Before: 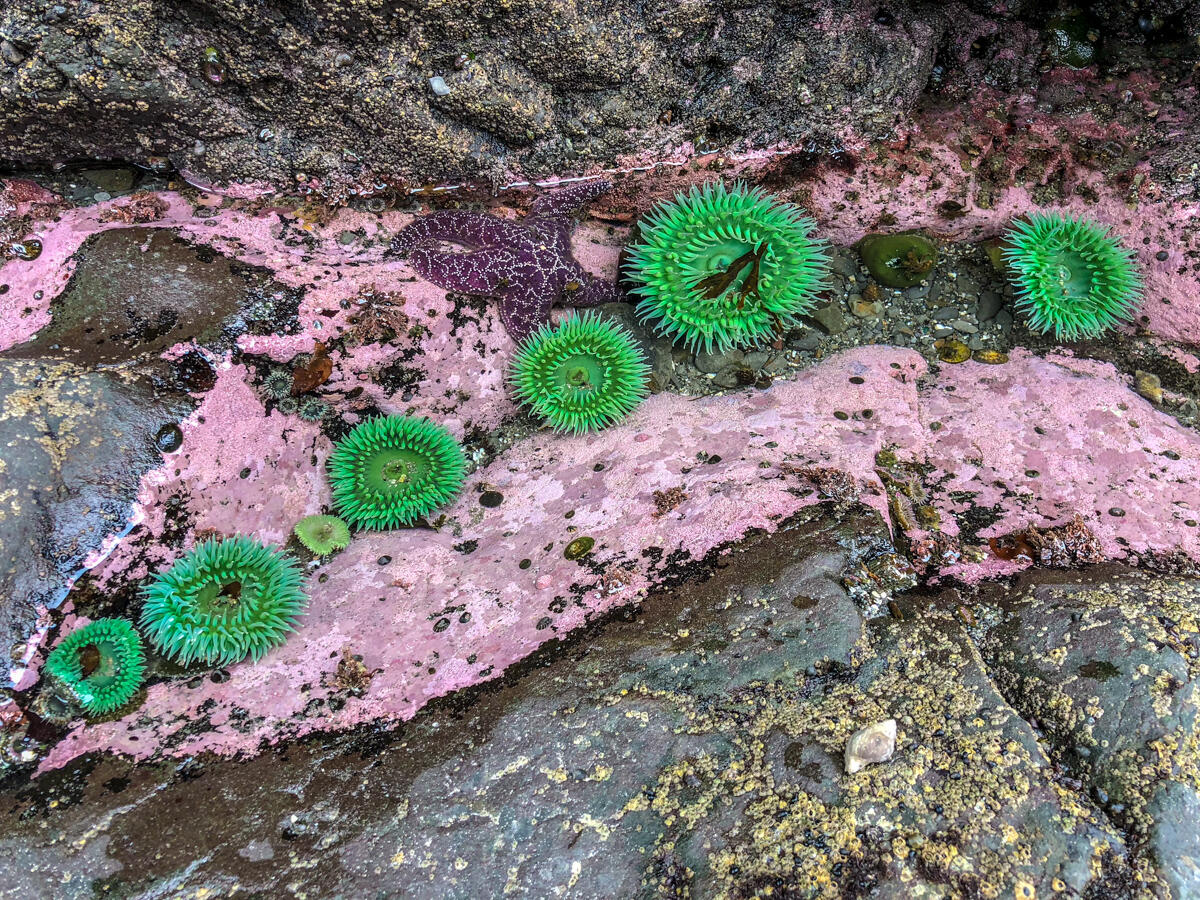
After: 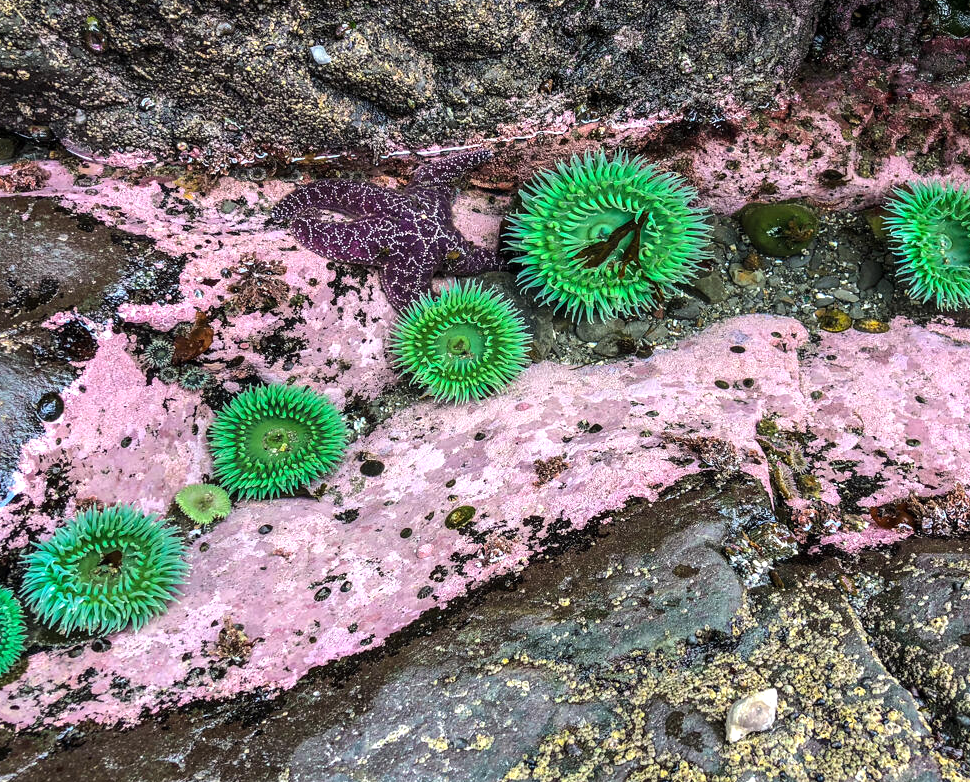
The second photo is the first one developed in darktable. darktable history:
crop: left 9.929%, top 3.475%, right 9.188%, bottom 9.529%
tone equalizer: -8 EV -0.417 EV, -7 EV -0.389 EV, -6 EV -0.333 EV, -5 EV -0.222 EV, -3 EV 0.222 EV, -2 EV 0.333 EV, -1 EV 0.389 EV, +0 EV 0.417 EV, edges refinement/feathering 500, mask exposure compensation -1.57 EV, preserve details no
